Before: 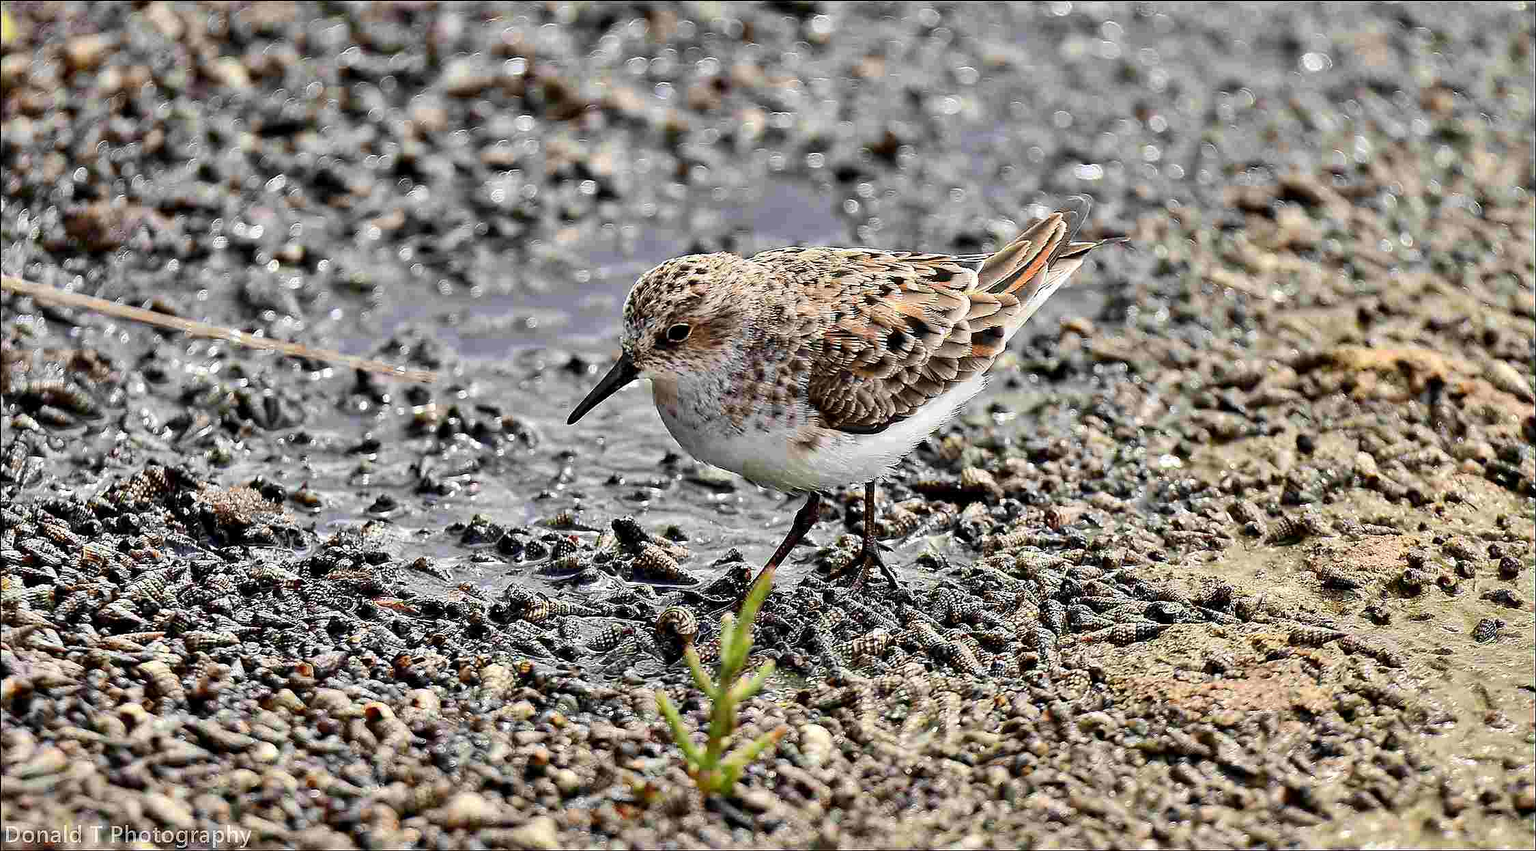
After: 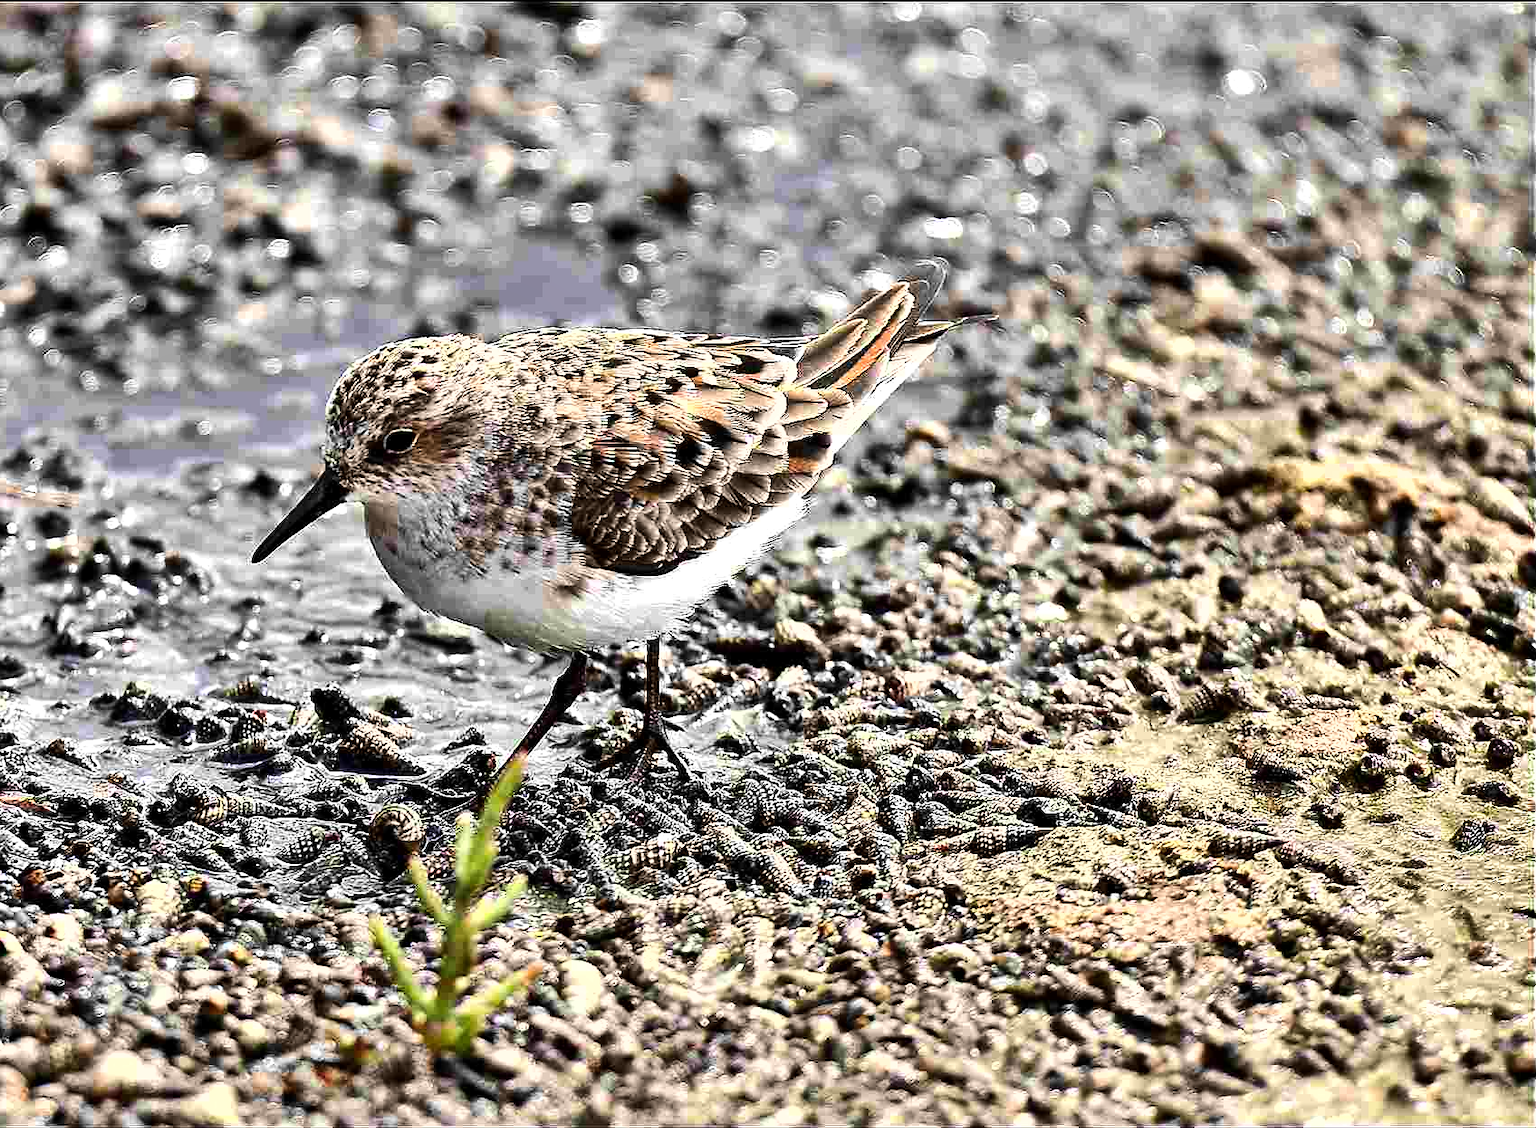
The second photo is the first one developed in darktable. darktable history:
crop and rotate: left 24.6%
tone equalizer: -8 EV -0.75 EV, -7 EV -0.7 EV, -6 EV -0.6 EV, -5 EV -0.4 EV, -3 EV 0.4 EV, -2 EV 0.6 EV, -1 EV 0.7 EV, +0 EV 0.75 EV, edges refinement/feathering 500, mask exposure compensation -1.57 EV, preserve details no
shadows and highlights: radius 108.52, shadows 23.73, highlights -59.32, low approximation 0.01, soften with gaussian
